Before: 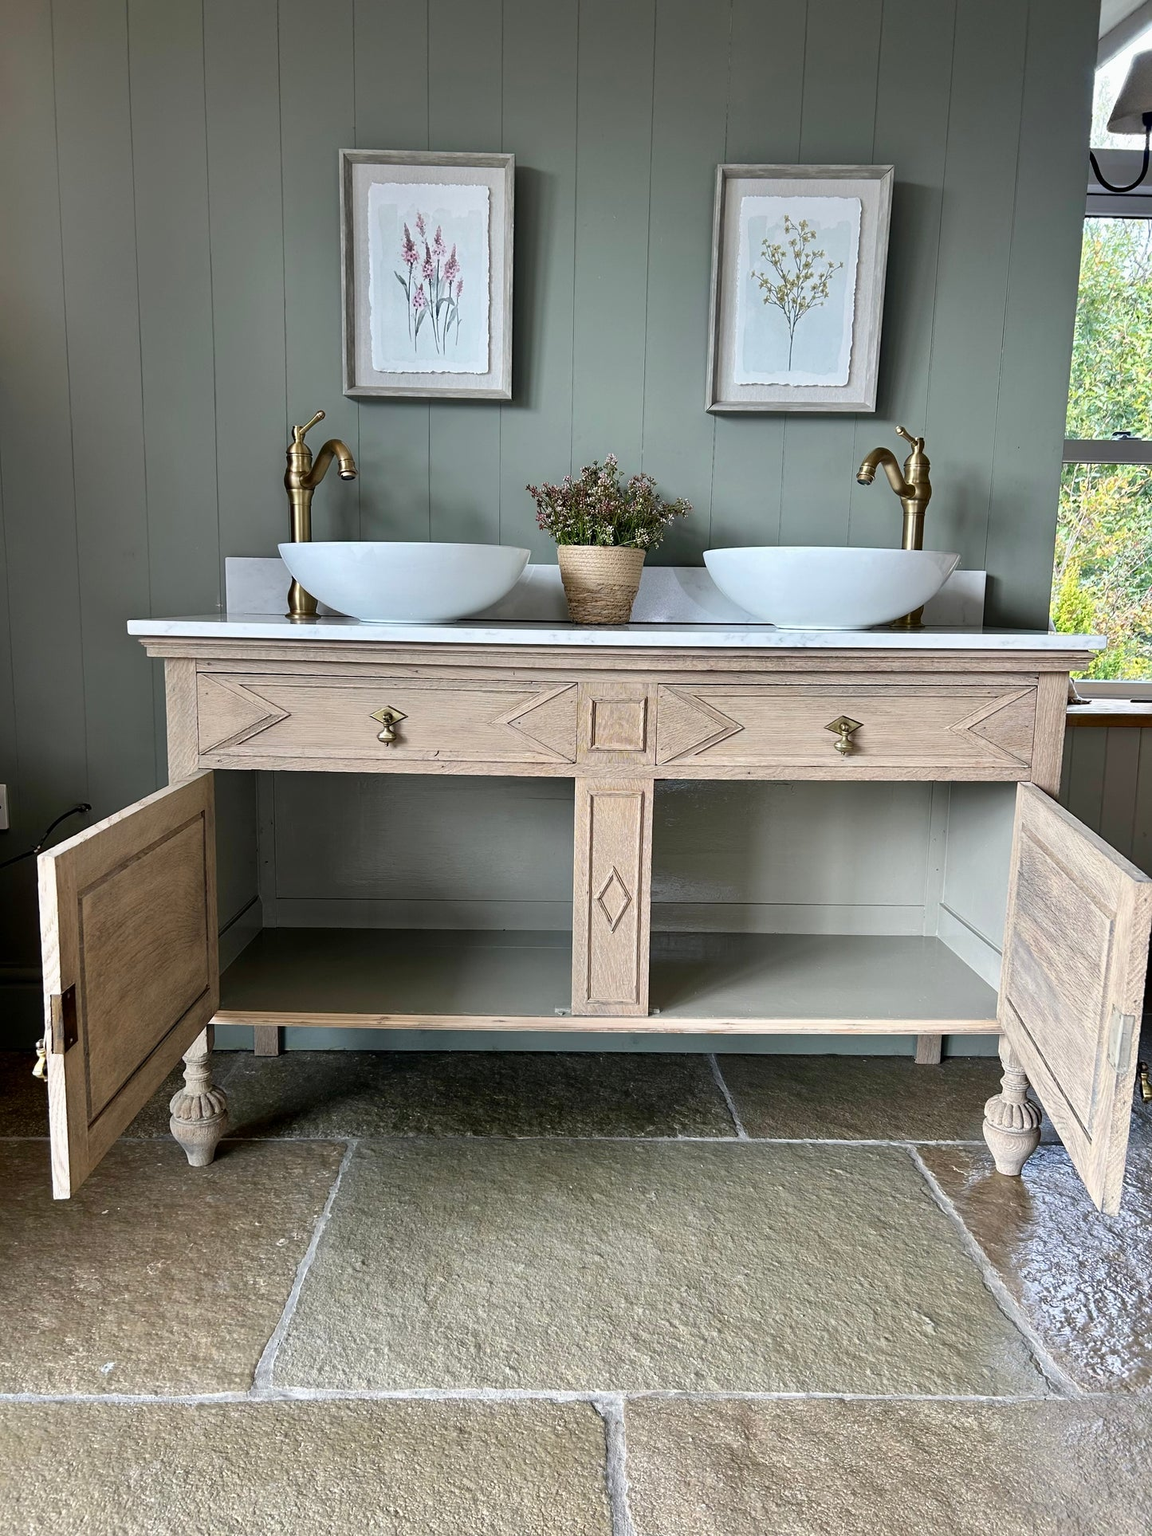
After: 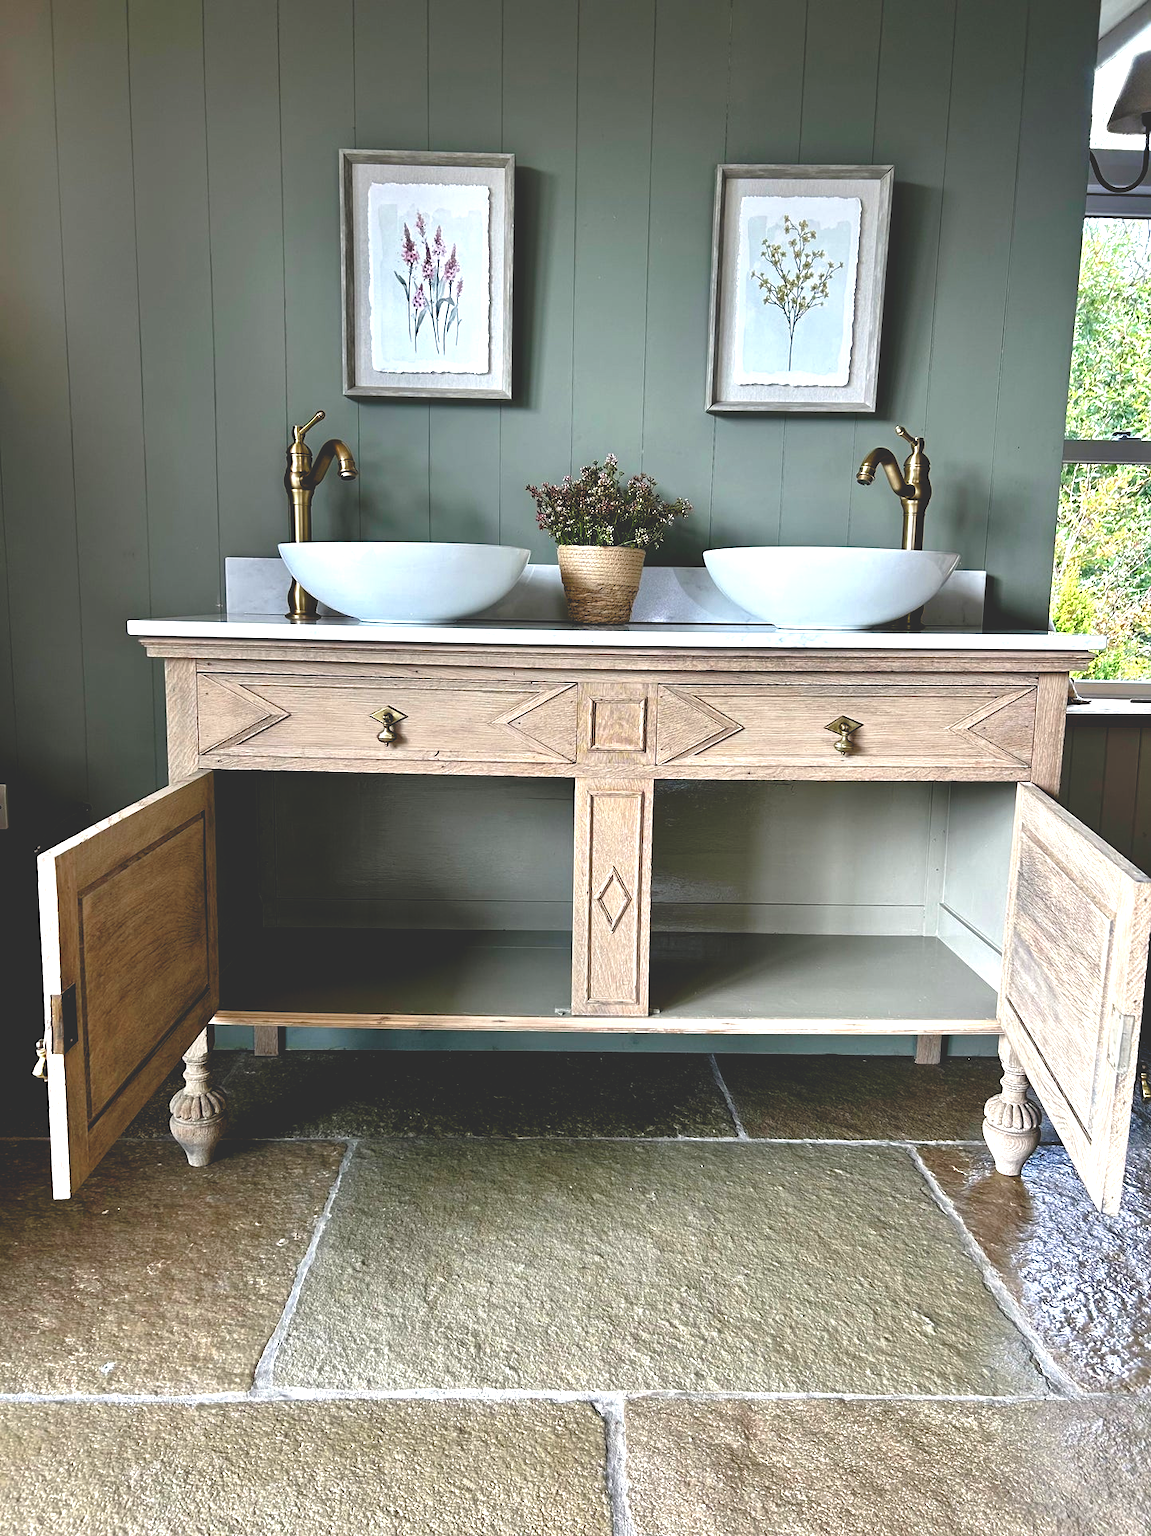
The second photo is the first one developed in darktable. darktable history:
rgb curve: curves: ch0 [(0, 0.186) (0.314, 0.284) (0.775, 0.708) (1, 1)], compensate middle gray true, preserve colors none
exposure: black level correction 0.025, exposure 0.182 EV, compensate highlight preservation false
color balance rgb: perceptual saturation grading › global saturation 20%, perceptual saturation grading › highlights -50%, perceptual saturation grading › shadows 30%, perceptual brilliance grading › global brilliance 10%, perceptual brilliance grading › shadows 15%
